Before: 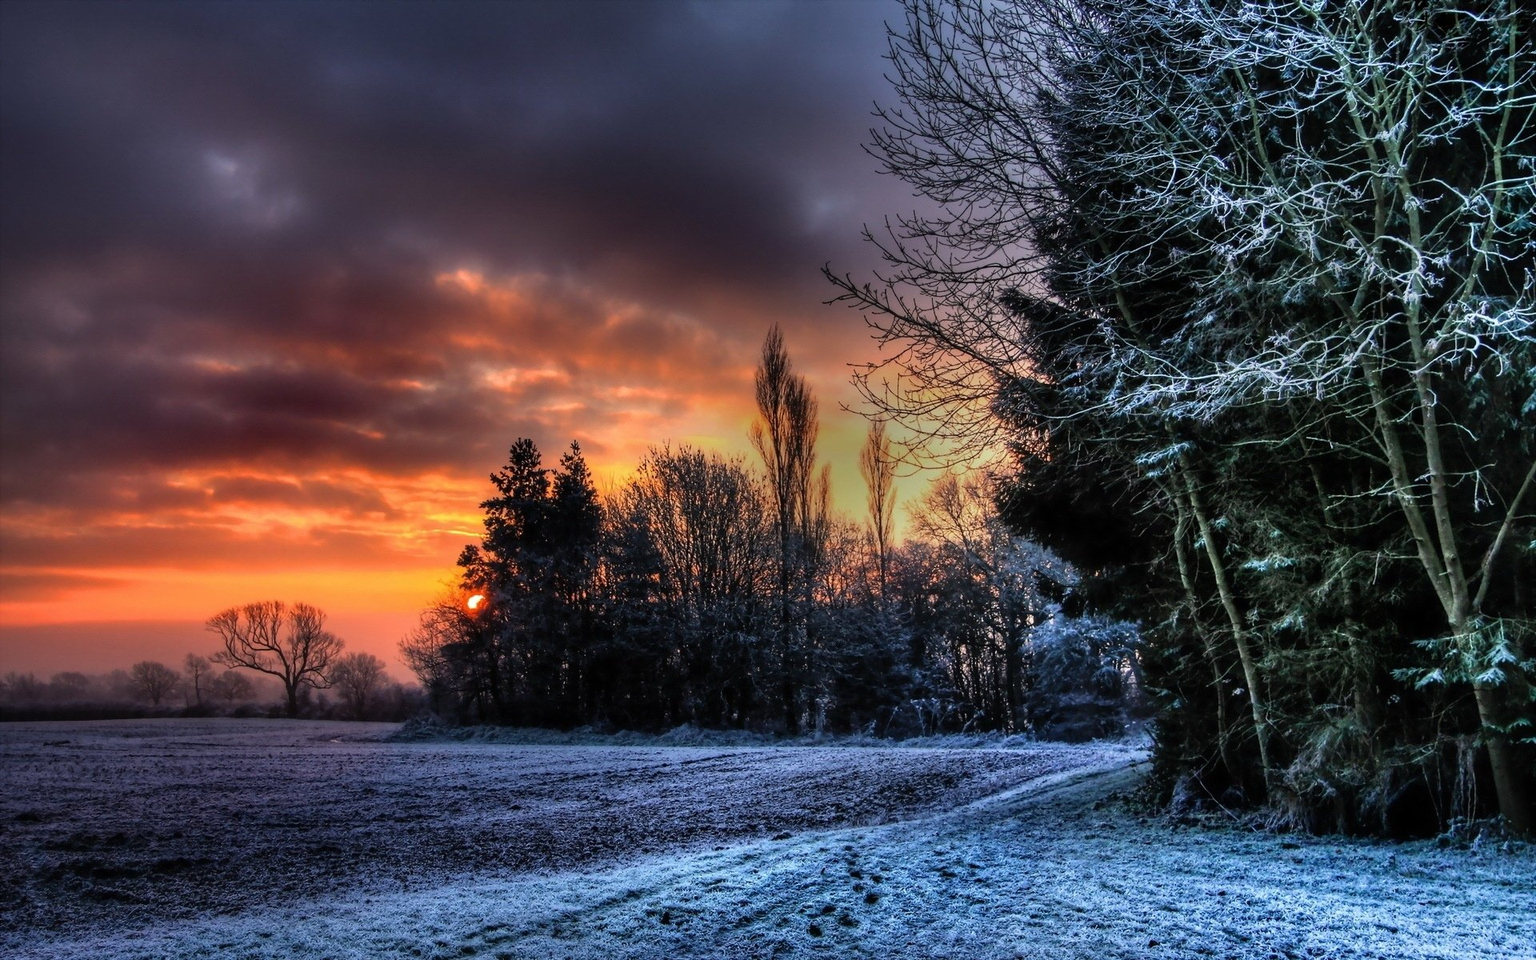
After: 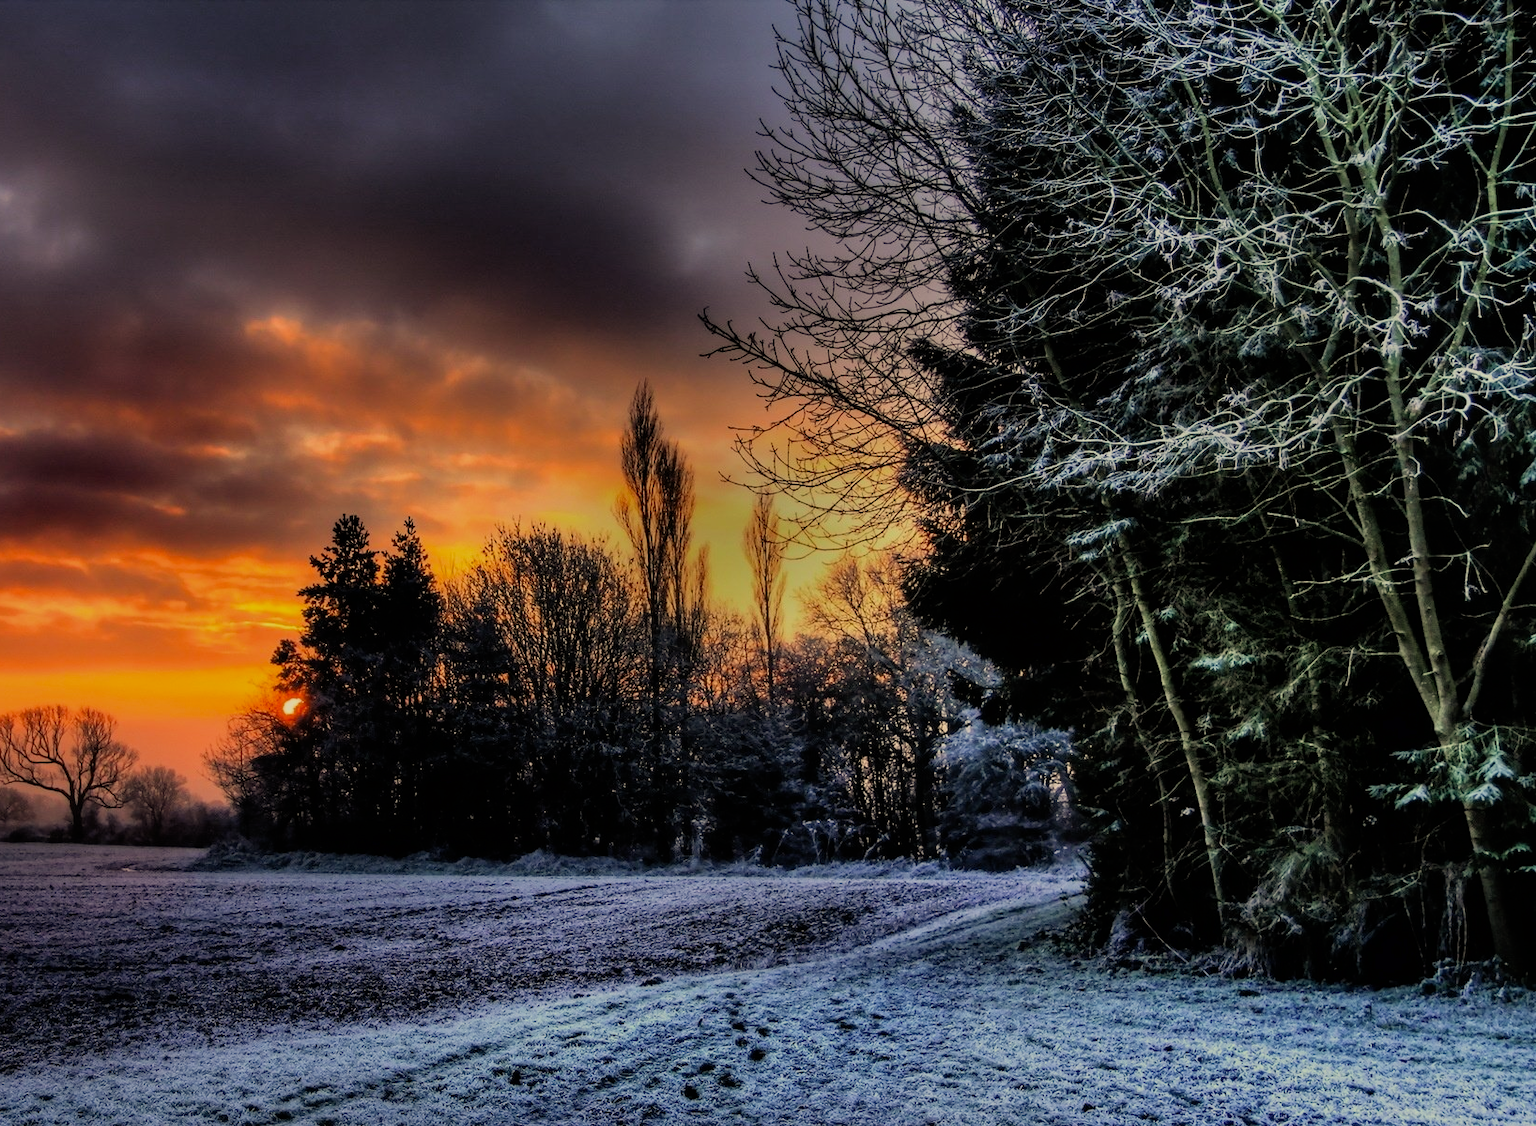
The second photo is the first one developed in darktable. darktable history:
filmic rgb: black relative exposure -7.47 EV, white relative exposure 4.87 EV, threshold 5.96 EV, hardness 3.4, color science v6 (2022), enable highlight reconstruction true
crop and rotate: left 14.772%
color correction: highlights a* 2.69, highlights b* 23.43
